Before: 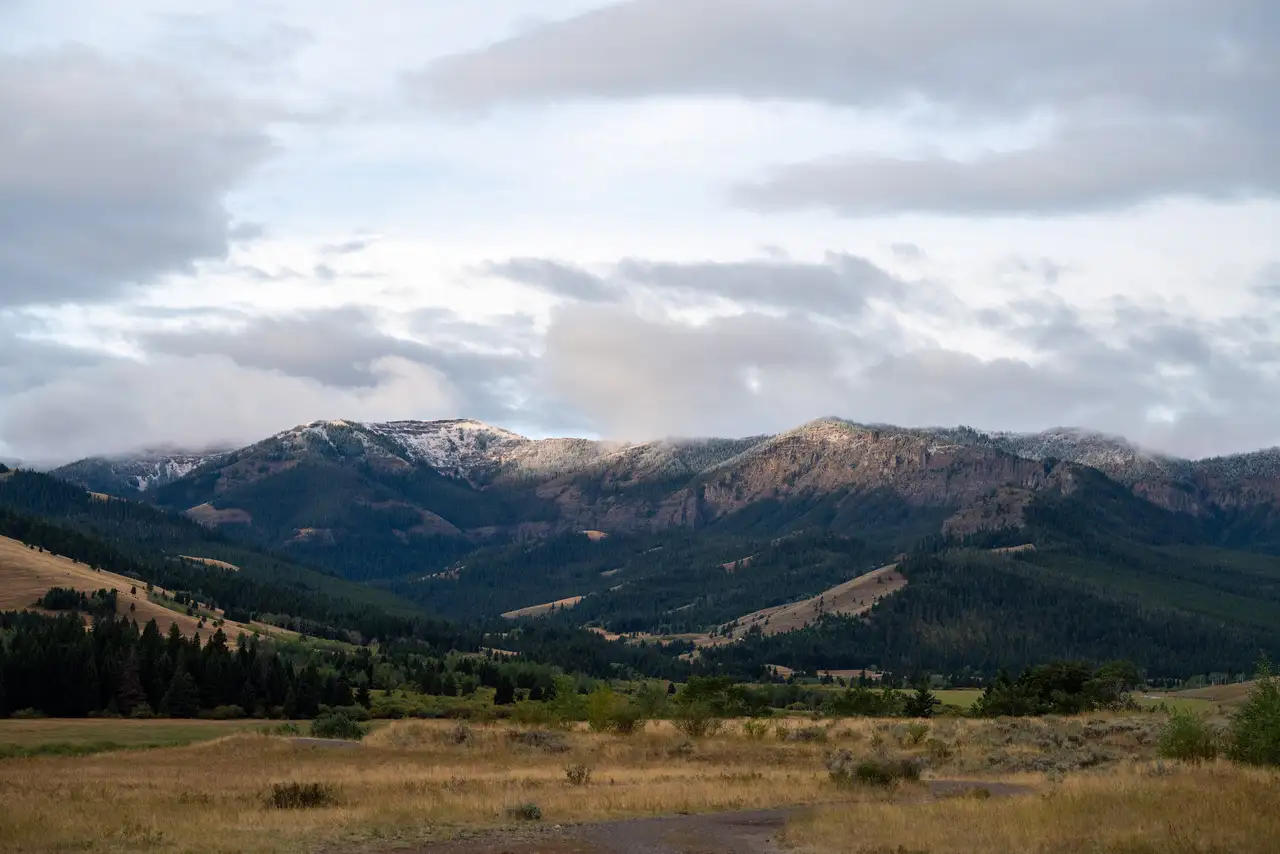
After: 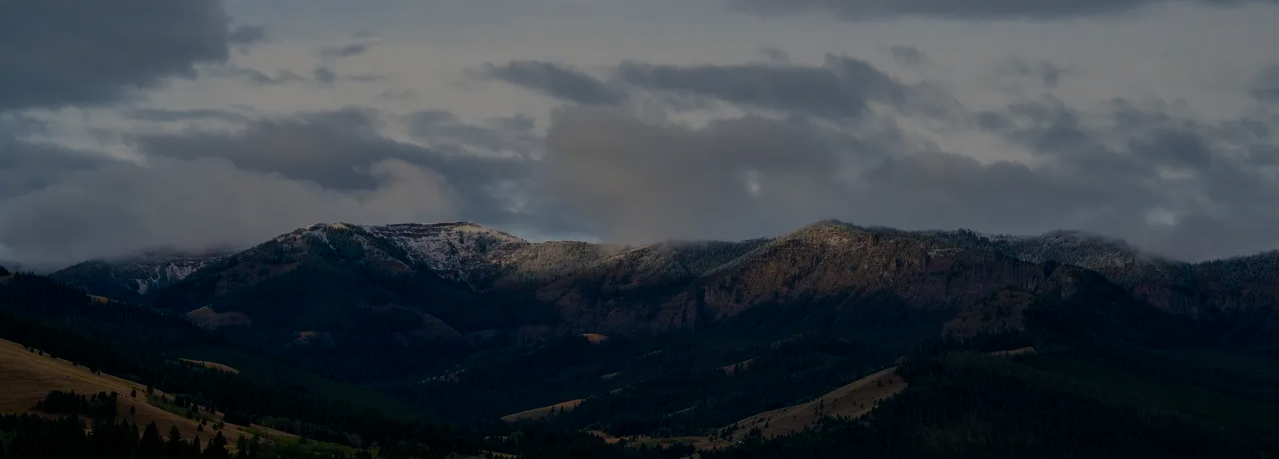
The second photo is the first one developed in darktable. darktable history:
color balance rgb: shadows lift › chroma 3.182%, shadows lift › hue 240.46°, highlights gain › chroma 3.007%, highlights gain › hue 72.15°, perceptual saturation grading › global saturation 20%, perceptual saturation grading › highlights -25.653%, perceptual saturation grading › shadows 24.464%, perceptual brilliance grading › highlights 20.434%, perceptual brilliance grading › mid-tones 20.461%, perceptual brilliance grading › shadows -20.083%, global vibrance 19.306%
exposure: exposure -2.432 EV, compensate highlight preservation false
crop and rotate: top 23.281%, bottom 22.947%
